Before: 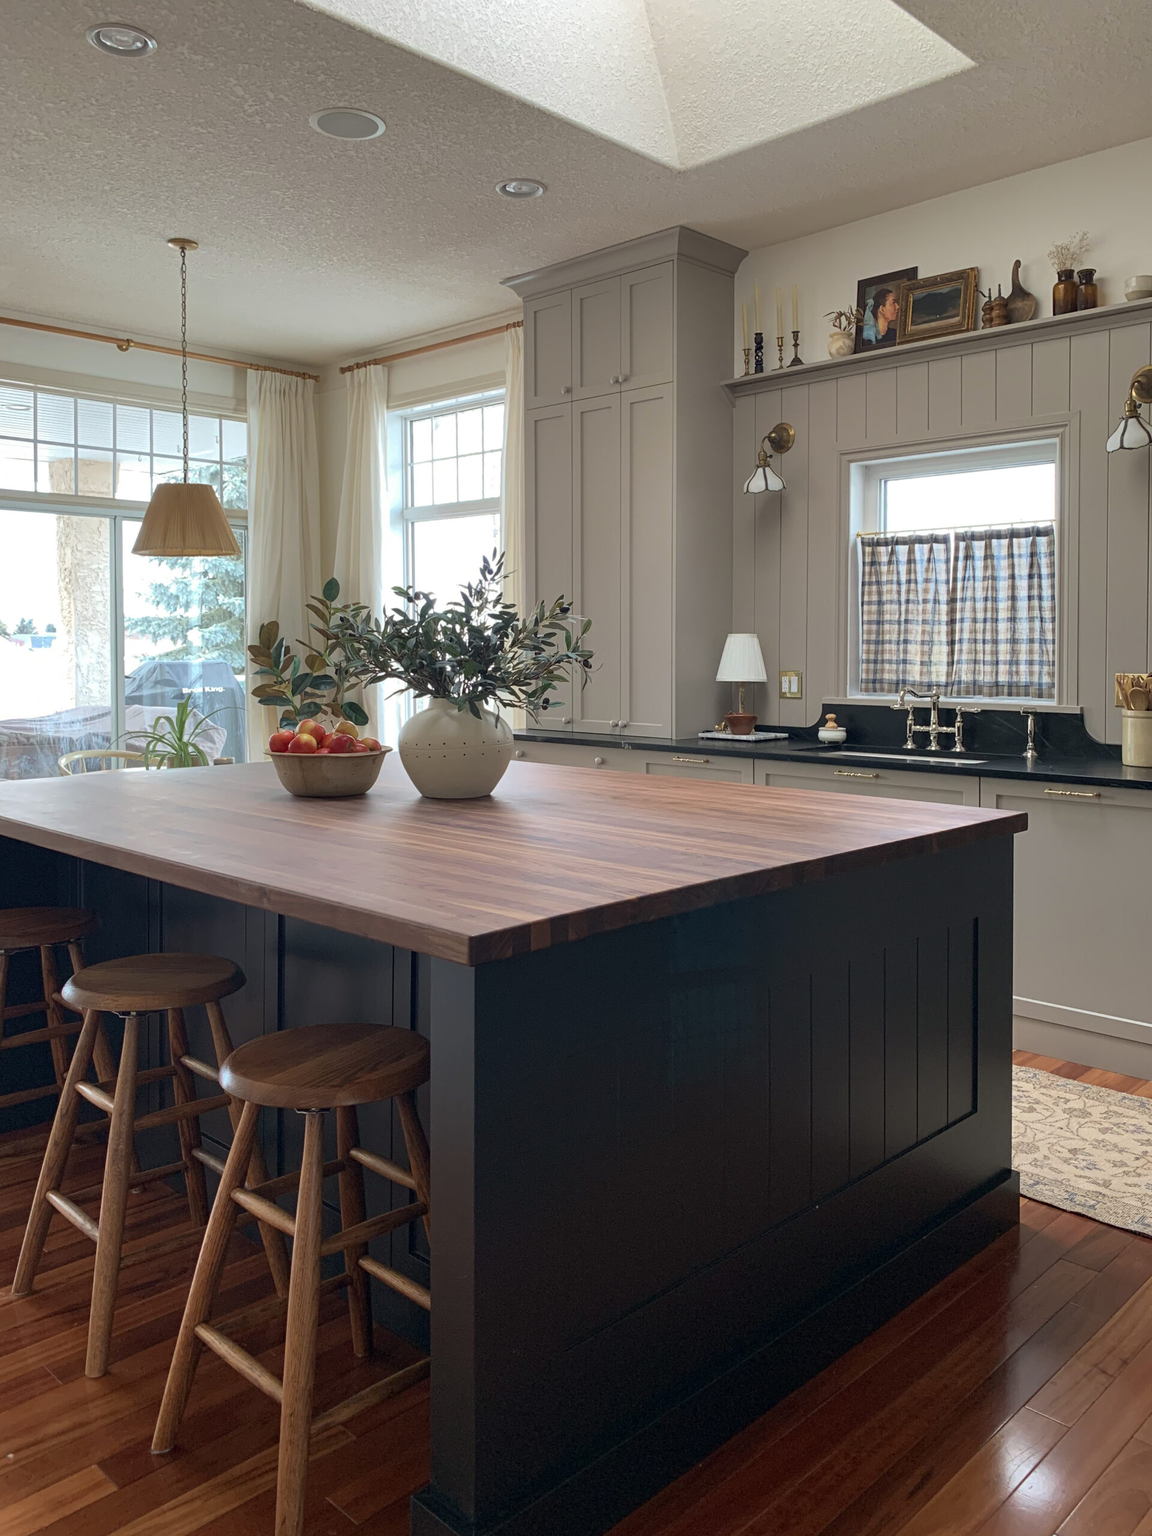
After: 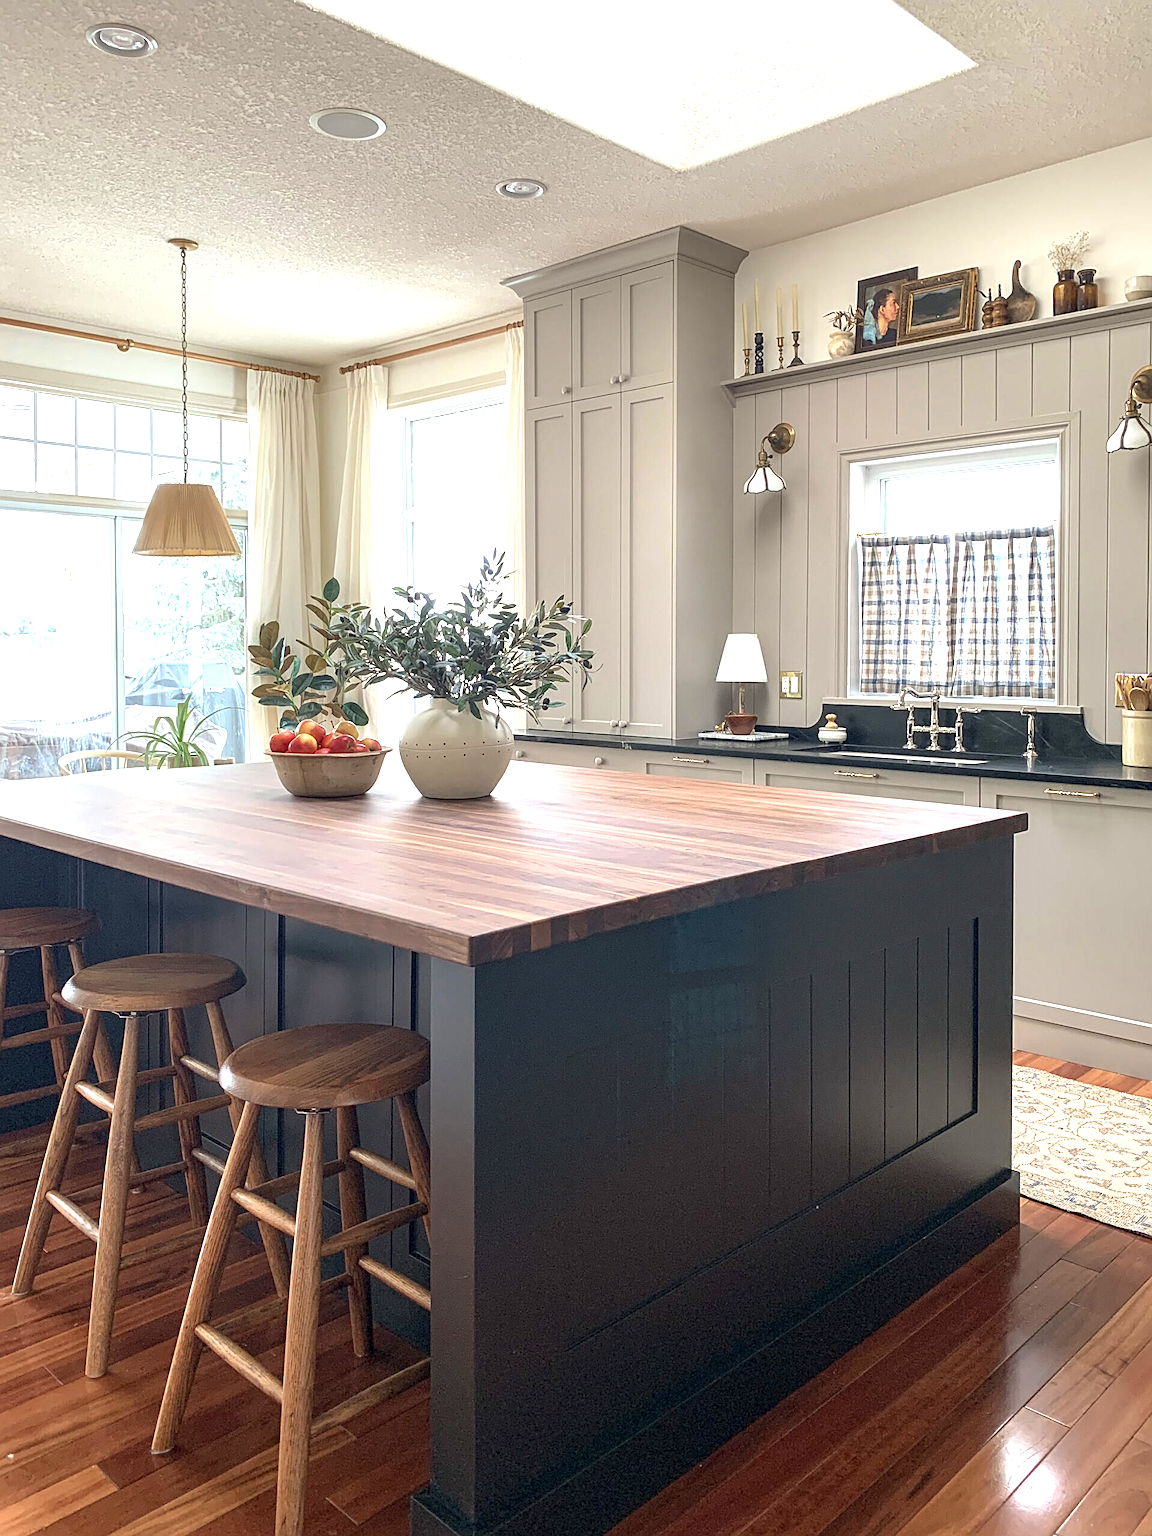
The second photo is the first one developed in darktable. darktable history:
sharpen: on, module defaults
exposure: black level correction 0, exposure 1.2 EV, compensate highlight preservation false
local contrast: on, module defaults
